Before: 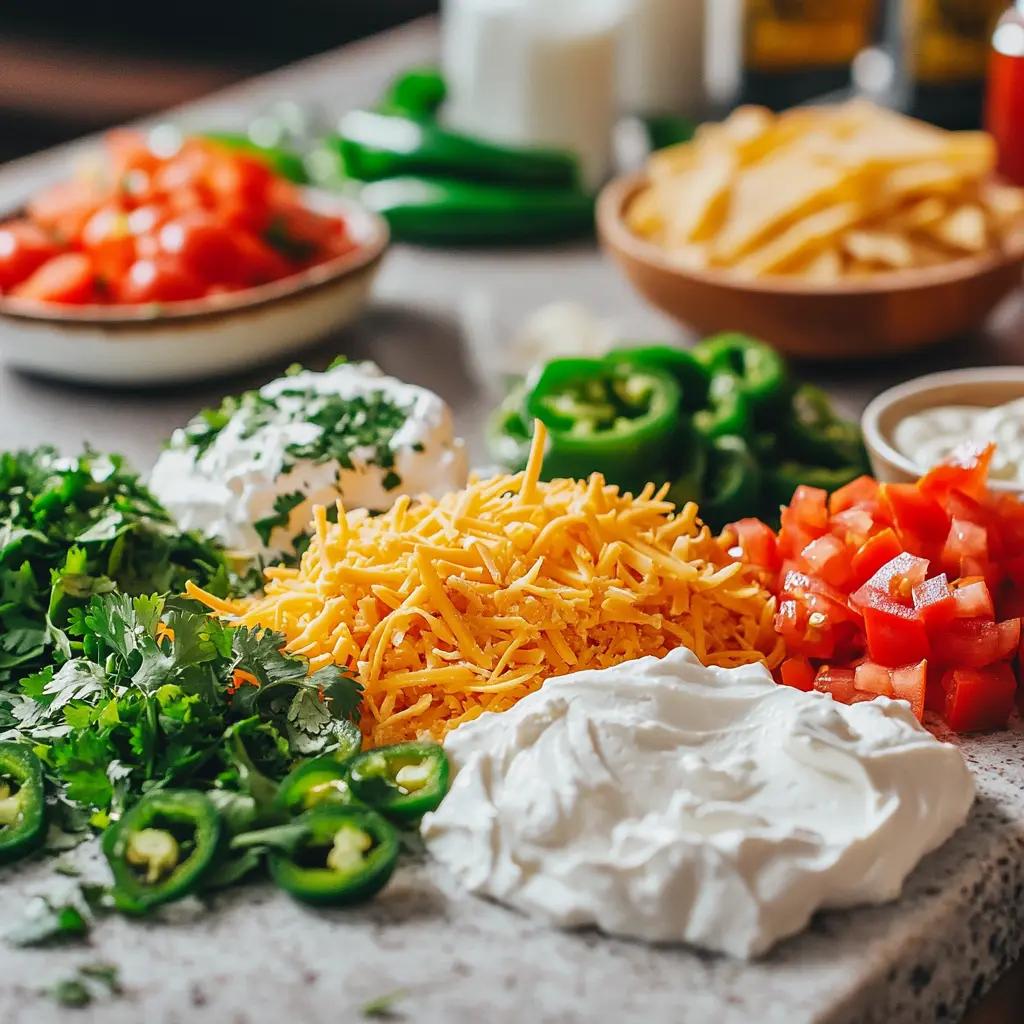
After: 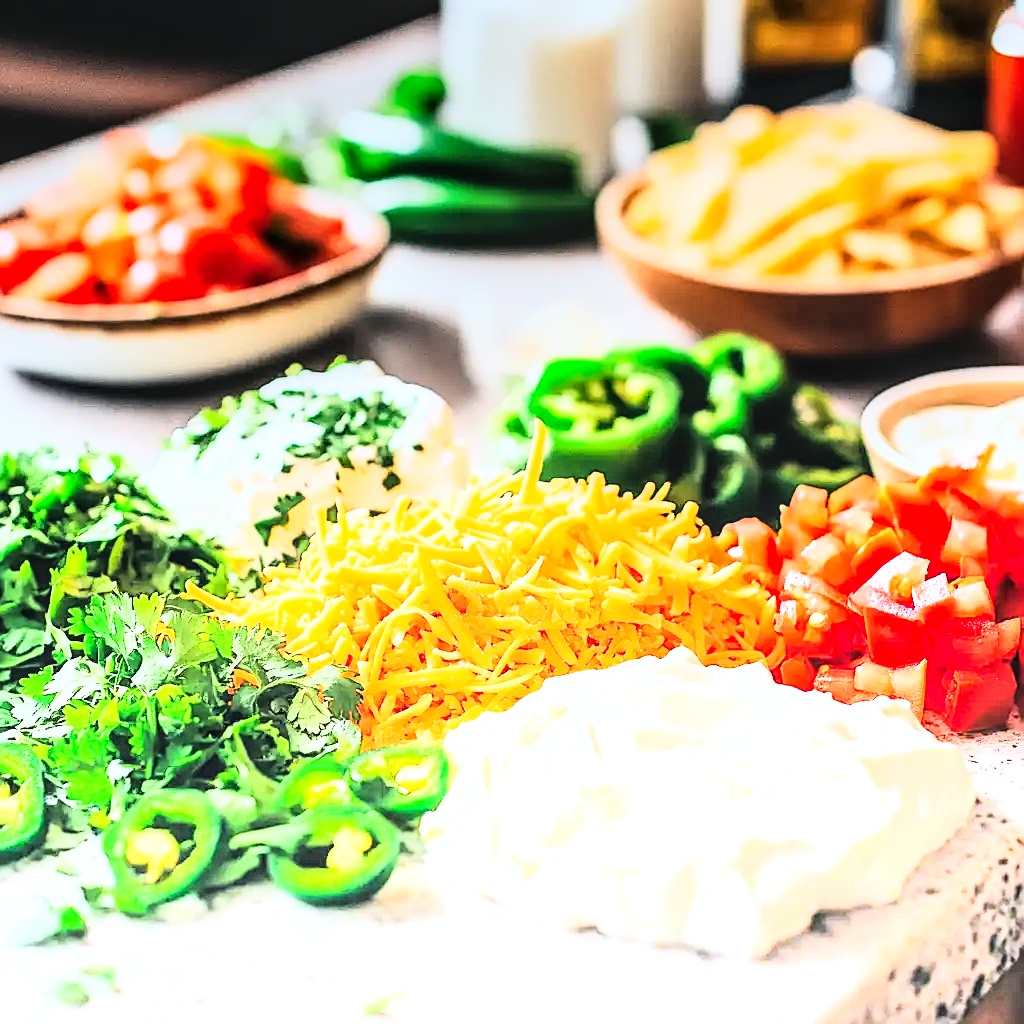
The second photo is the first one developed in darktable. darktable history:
local contrast: on, module defaults
rgb curve: curves: ch0 [(0, 0) (0.21, 0.15) (0.24, 0.21) (0.5, 0.75) (0.75, 0.96) (0.89, 0.99) (1, 1)]; ch1 [(0, 0.02) (0.21, 0.13) (0.25, 0.2) (0.5, 0.67) (0.75, 0.9) (0.89, 0.97) (1, 1)]; ch2 [(0, 0.02) (0.21, 0.13) (0.25, 0.2) (0.5, 0.67) (0.75, 0.9) (0.89, 0.97) (1, 1)], compensate middle gray true
white balance: red 0.974, blue 1.044
sharpen: on, module defaults
graduated density: density -3.9 EV
